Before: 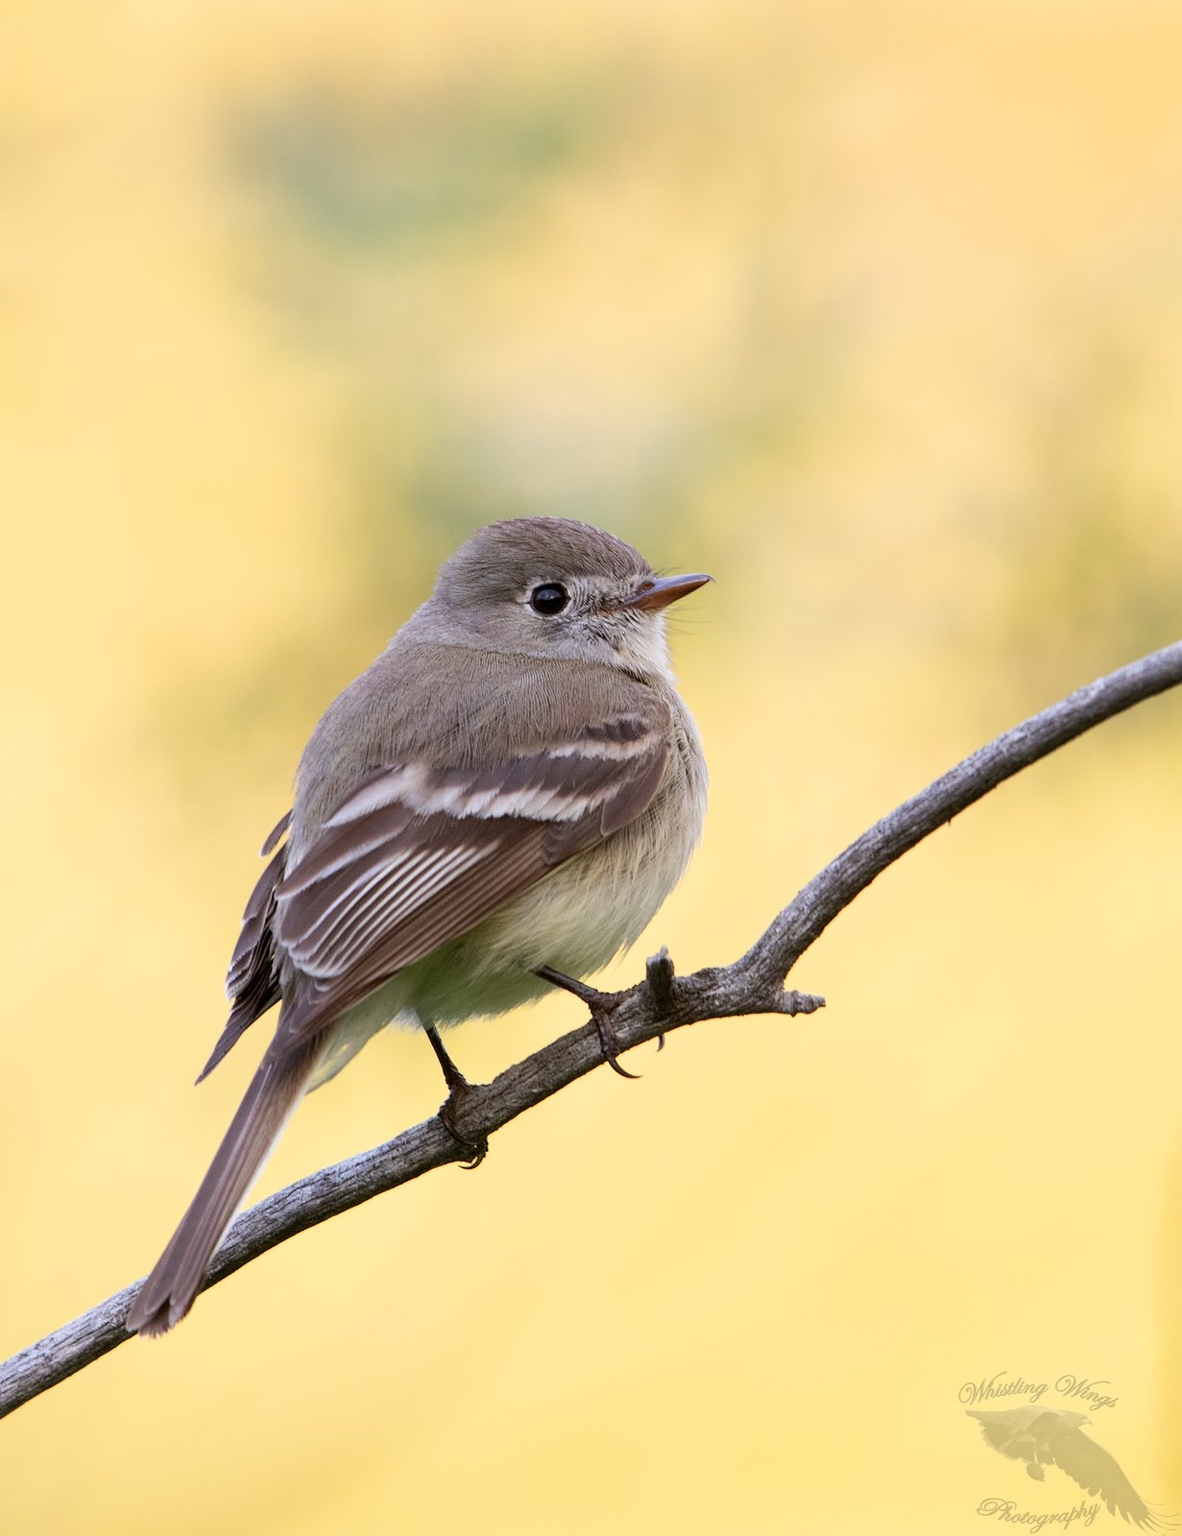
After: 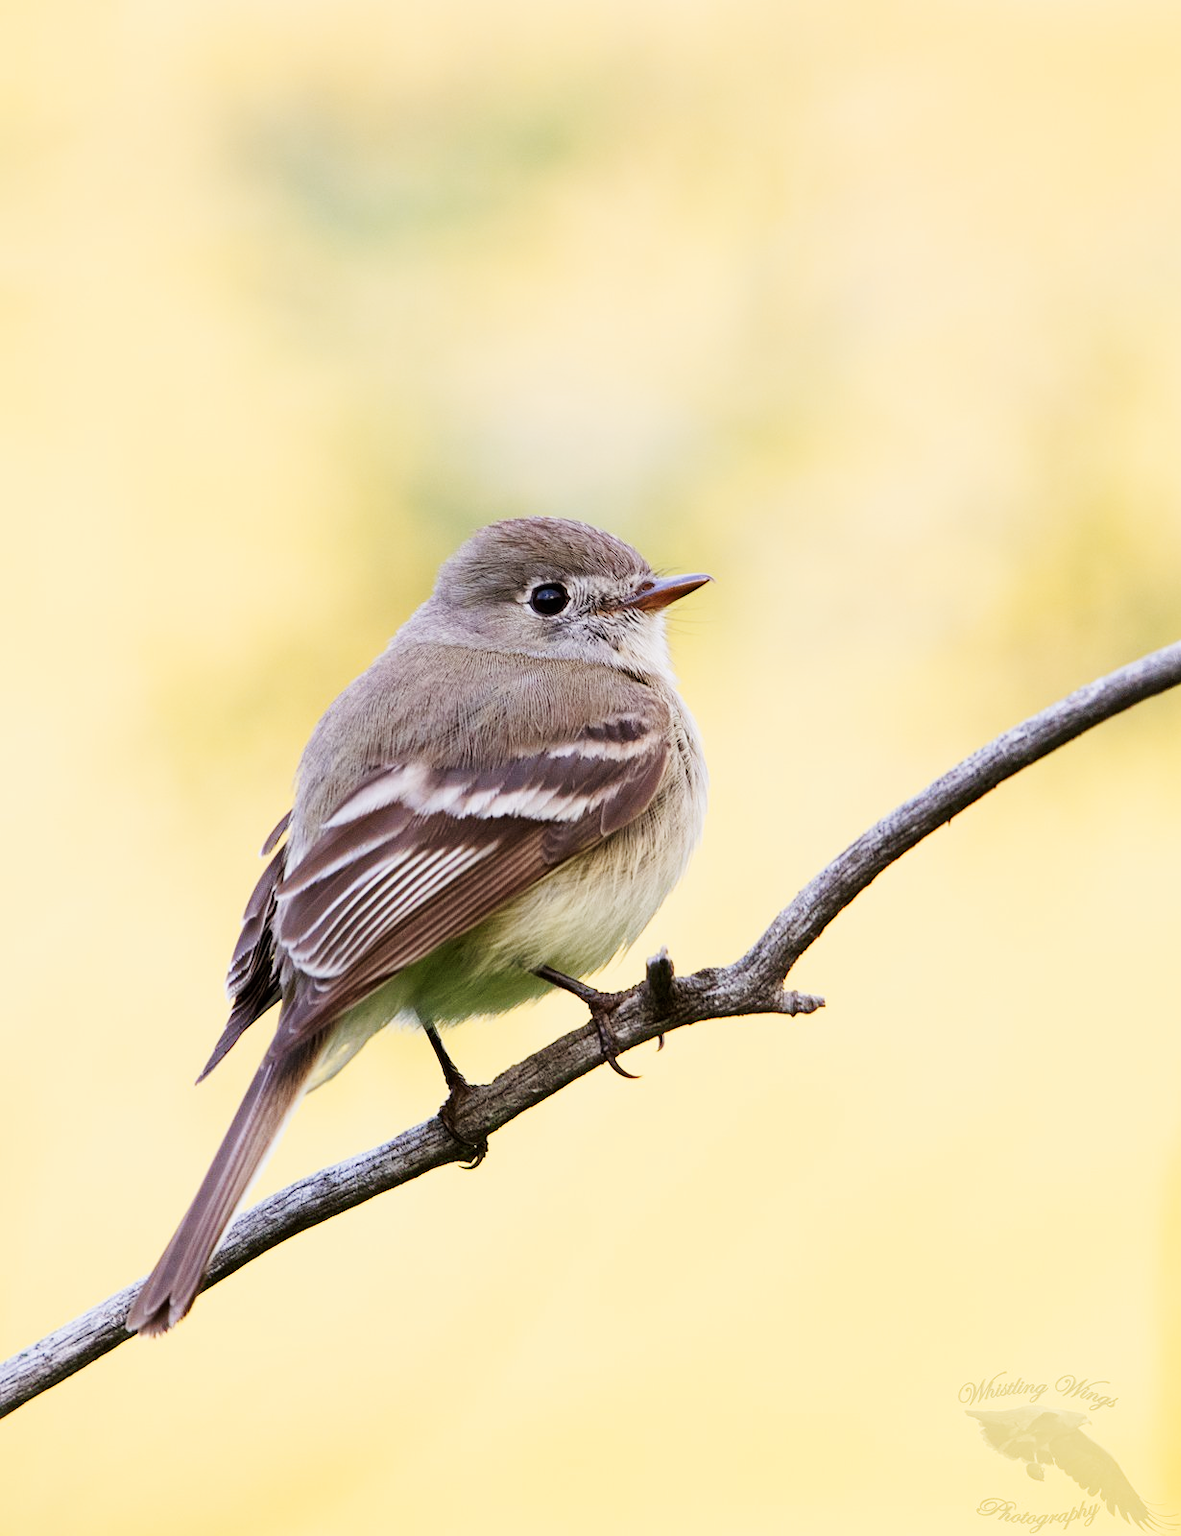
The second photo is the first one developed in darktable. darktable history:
tone curve: curves: ch0 [(0, 0.003) (0.044, 0.025) (0.12, 0.089) (0.197, 0.168) (0.281, 0.273) (0.468, 0.548) (0.583, 0.691) (0.701, 0.815) (0.86, 0.922) (1, 0.982)]; ch1 [(0, 0) (0.232, 0.214) (0.404, 0.376) (0.461, 0.425) (0.493, 0.481) (0.501, 0.5) (0.517, 0.524) (0.55, 0.585) (0.598, 0.651) (0.671, 0.735) (0.796, 0.85) (1, 1)]; ch2 [(0, 0) (0.249, 0.216) (0.357, 0.317) (0.448, 0.432) (0.478, 0.492) (0.498, 0.499) (0.517, 0.527) (0.537, 0.564) (0.569, 0.617) (0.61, 0.659) (0.706, 0.75) (0.808, 0.809) (0.991, 0.968)], preserve colors none
